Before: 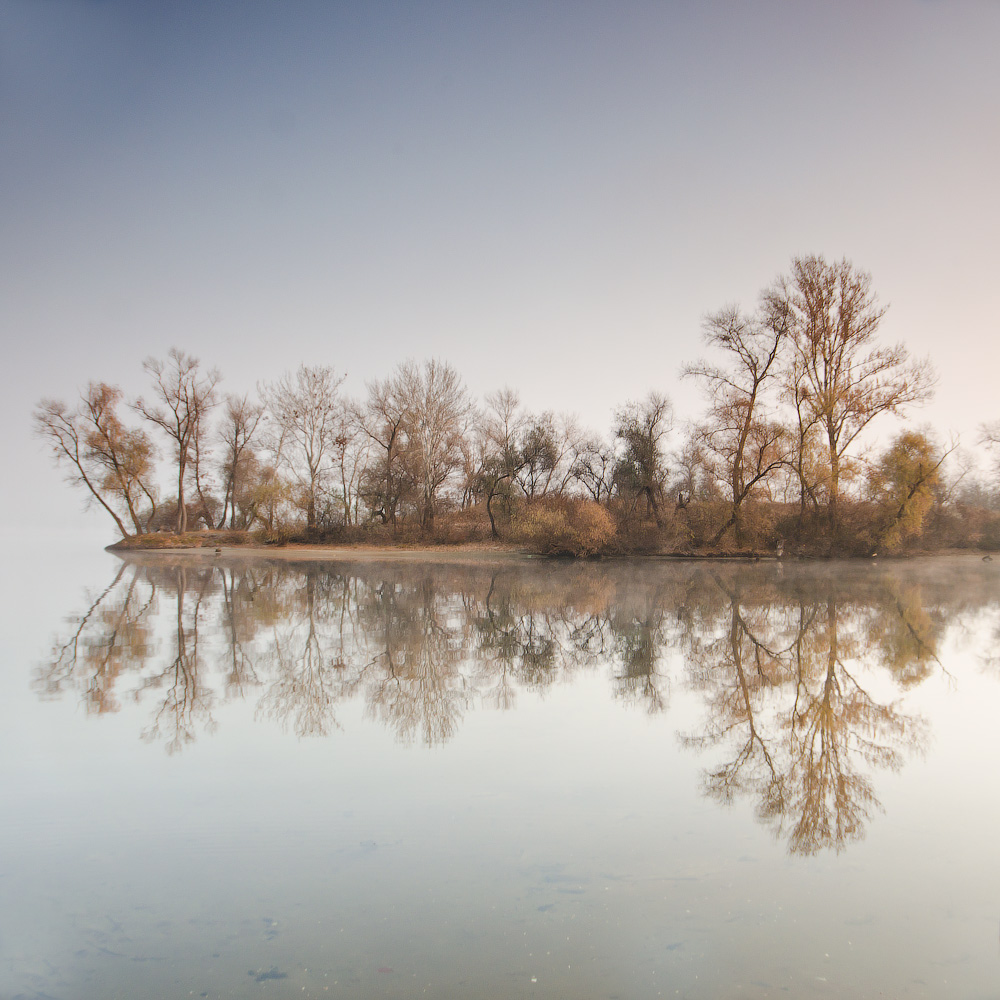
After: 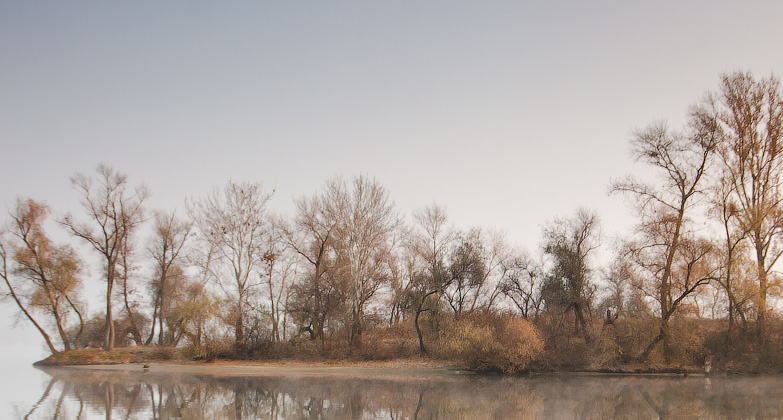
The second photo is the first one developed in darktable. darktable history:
crop: left 7.213%, top 18.461%, right 14.451%, bottom 39.532%
